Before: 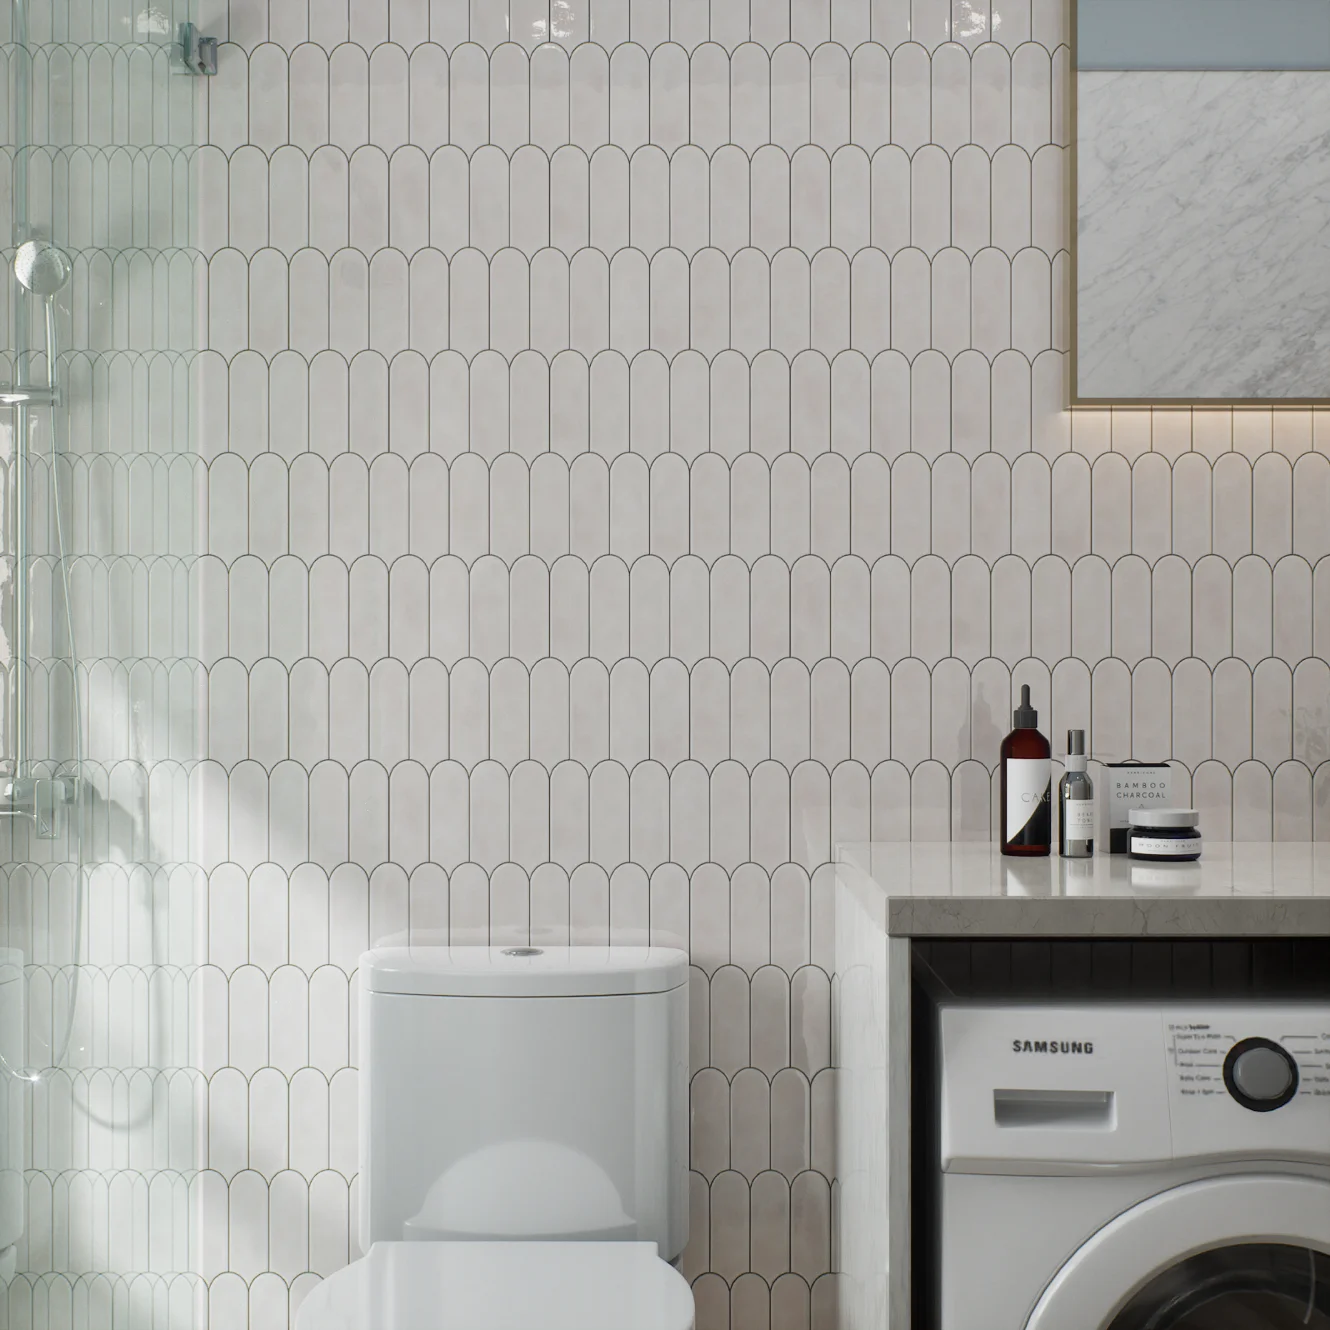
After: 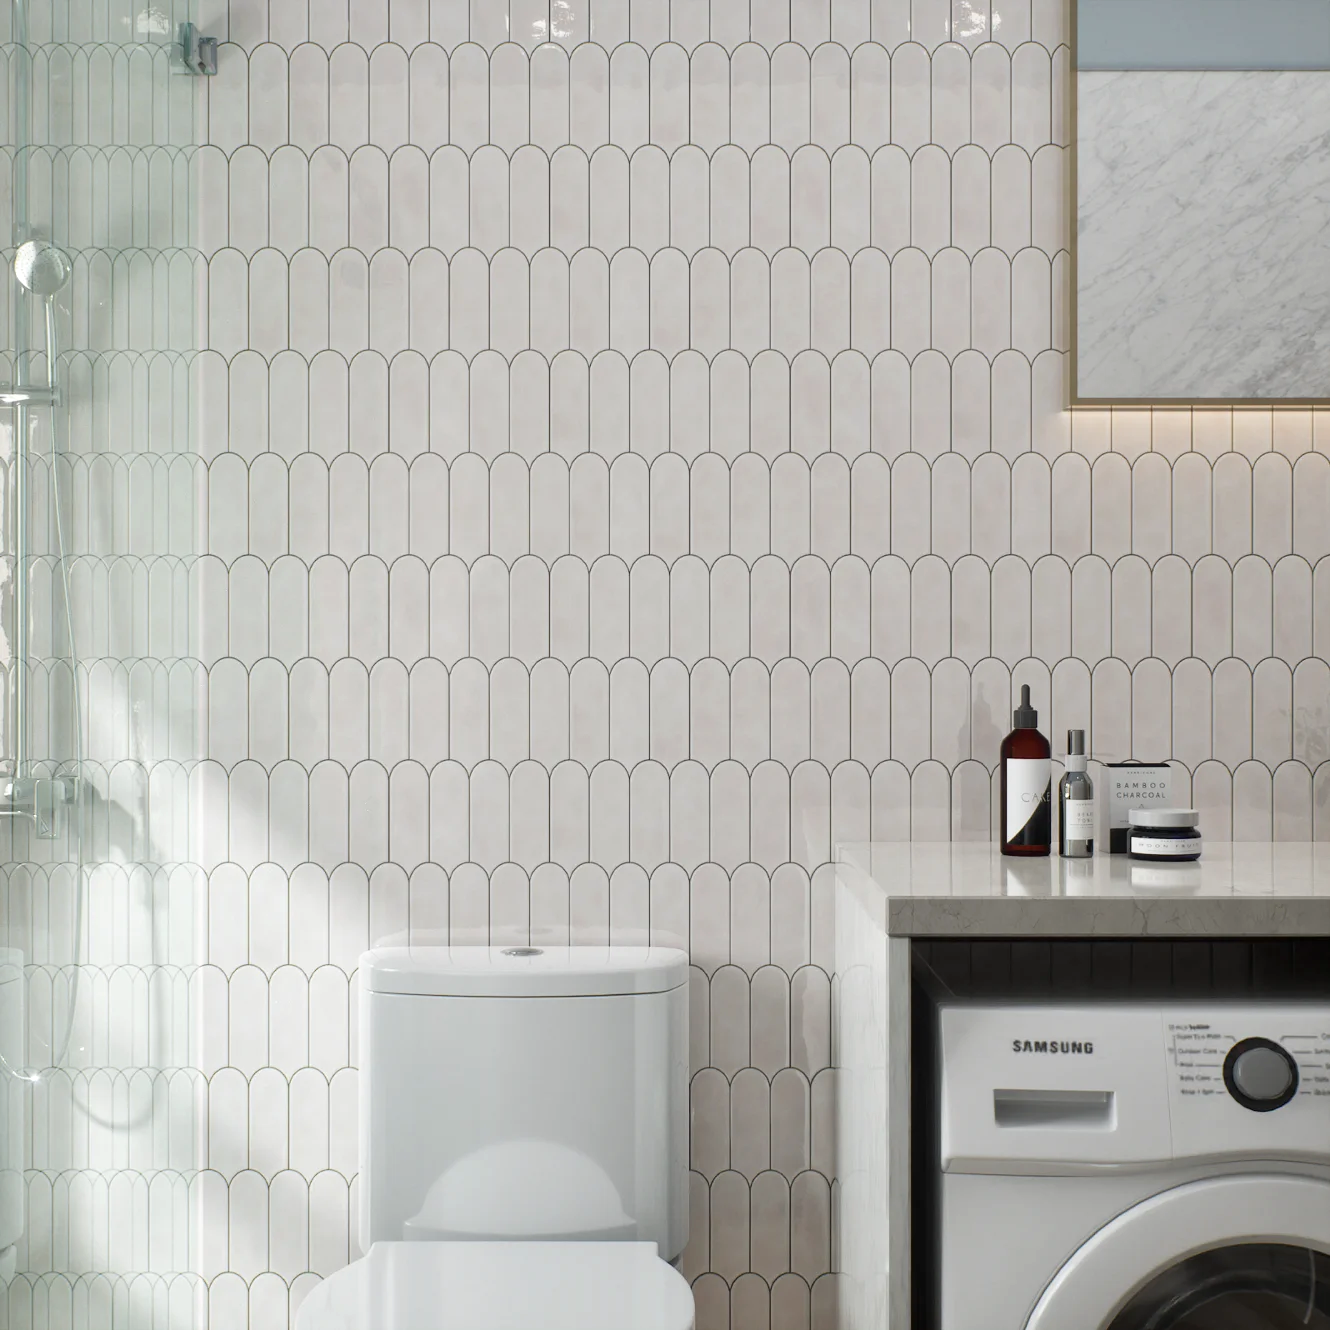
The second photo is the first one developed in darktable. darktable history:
exposure: exposure 0.217 EV, compensate highlight preservation false
